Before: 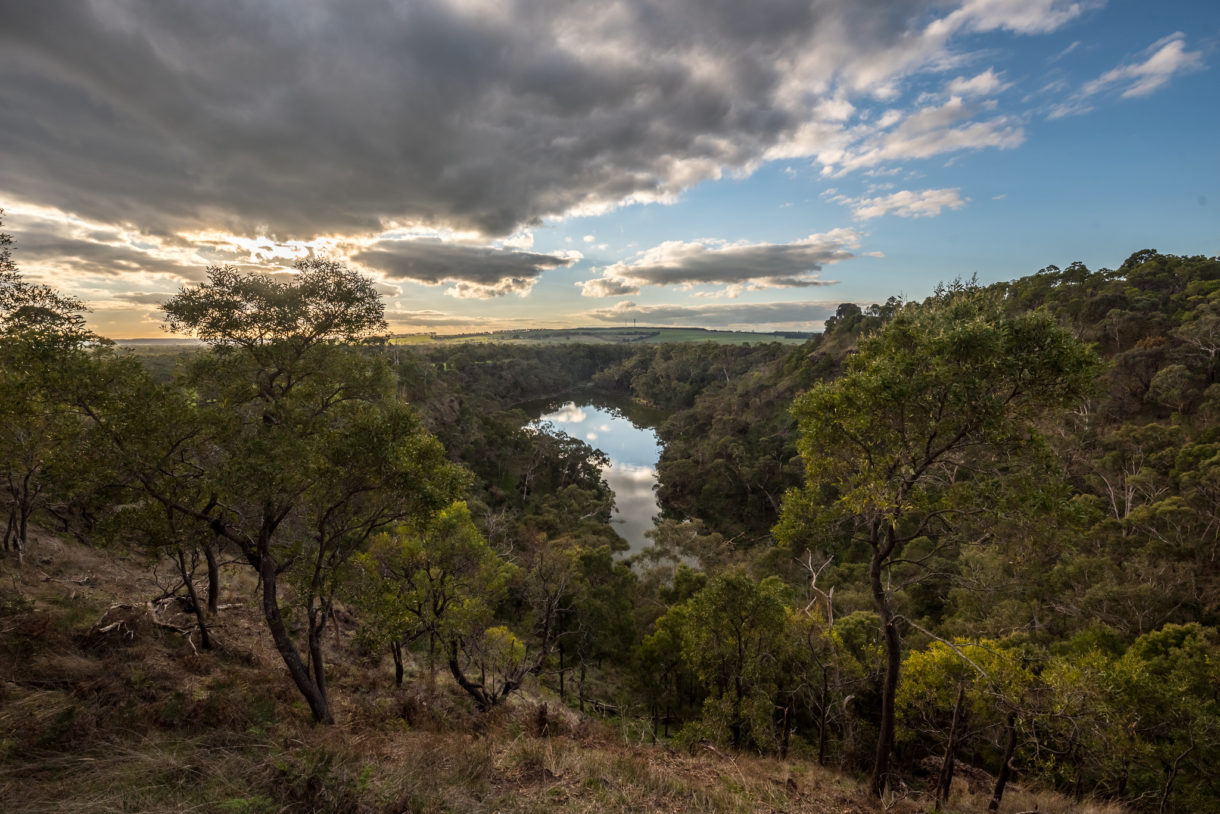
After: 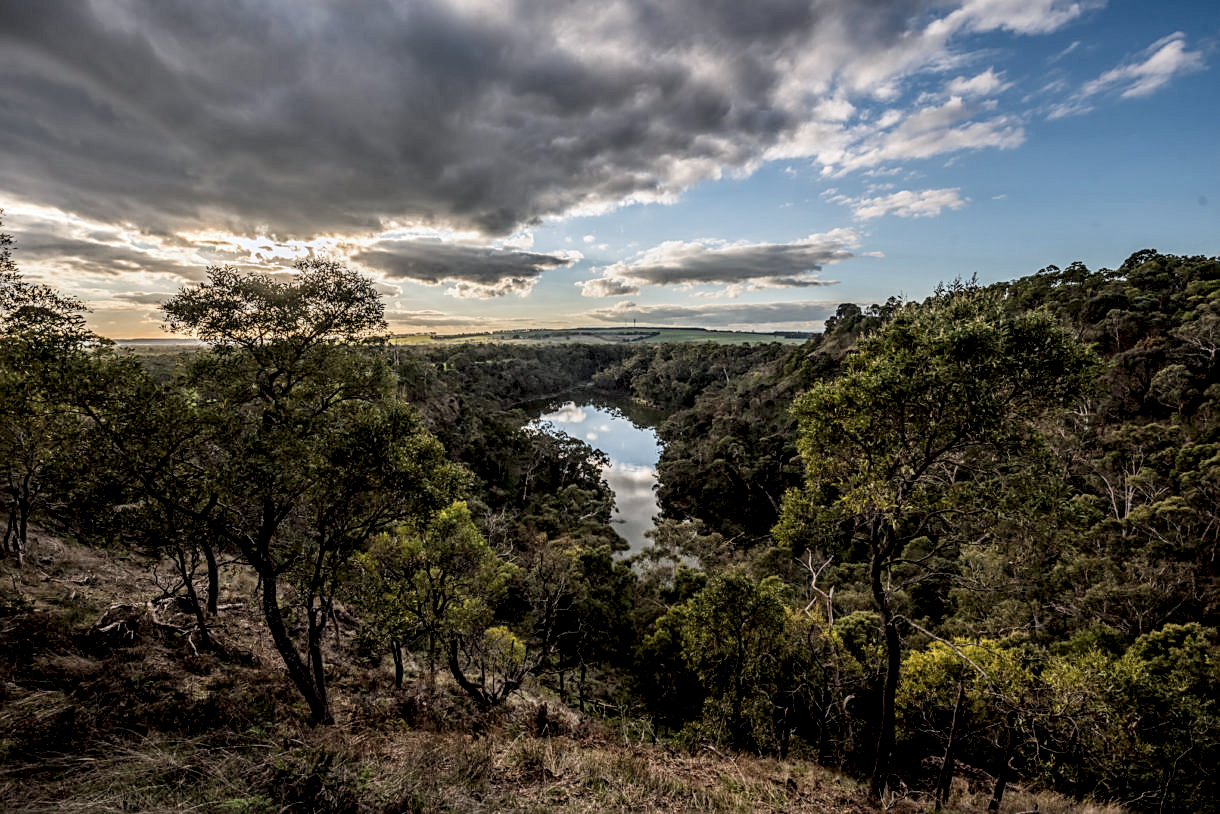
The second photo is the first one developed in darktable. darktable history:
filmic rgb: black relative exposure -7.65 EV, white relative exposure 4.56 EV, hardness 3.61
sharpen: on, module defaults
local contrast: highlights 60%, shadows 60%, detail 160%
white balance: red 0.983, blue 1.036
